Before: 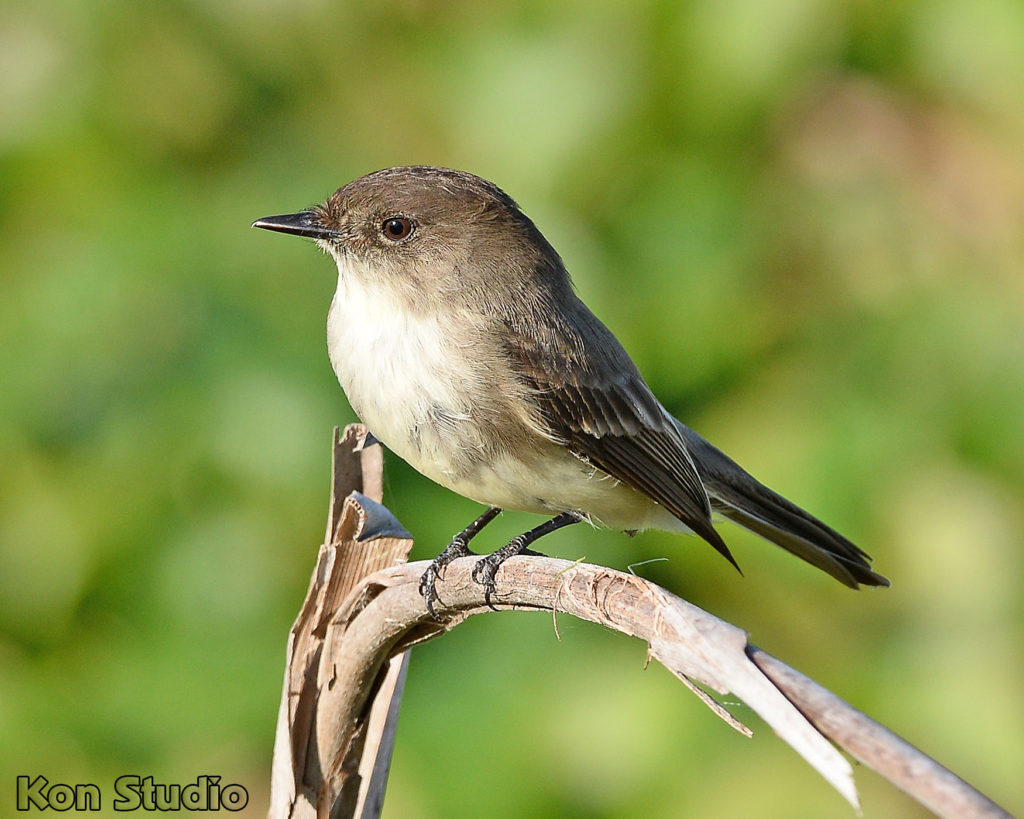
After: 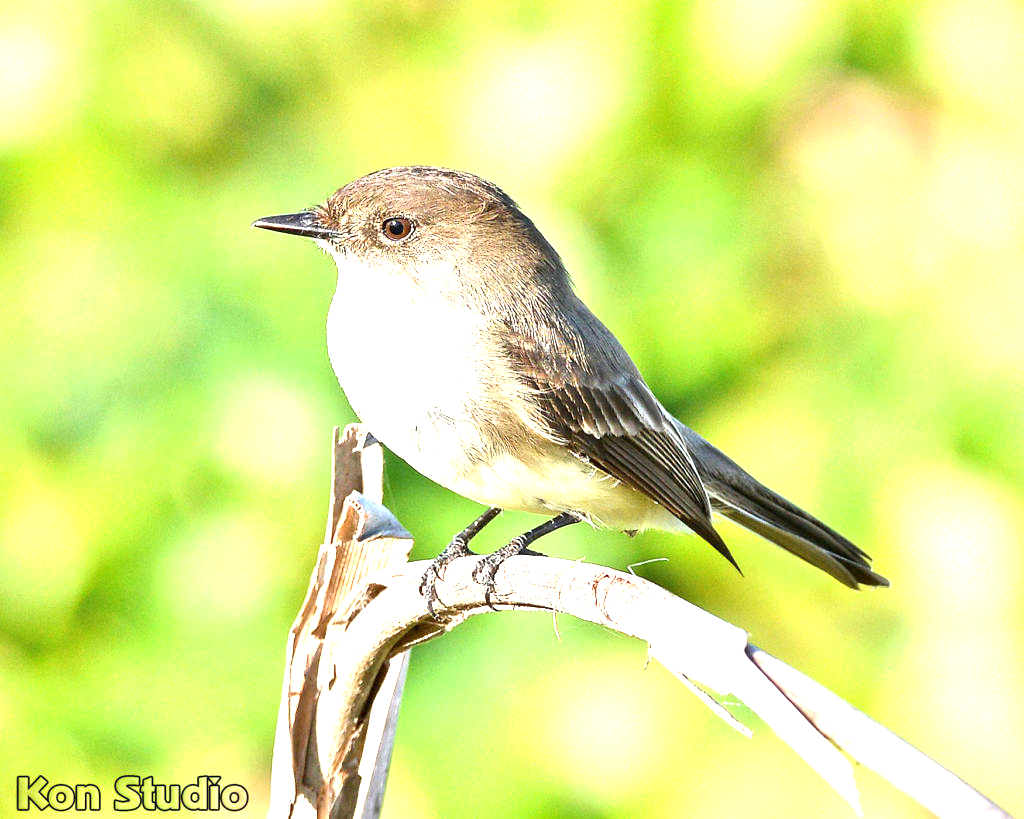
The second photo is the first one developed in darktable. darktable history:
exposure: black level correction 0.001, exposure 1.869 EV, compensate exposure bias true, compensate highlight preservation false
